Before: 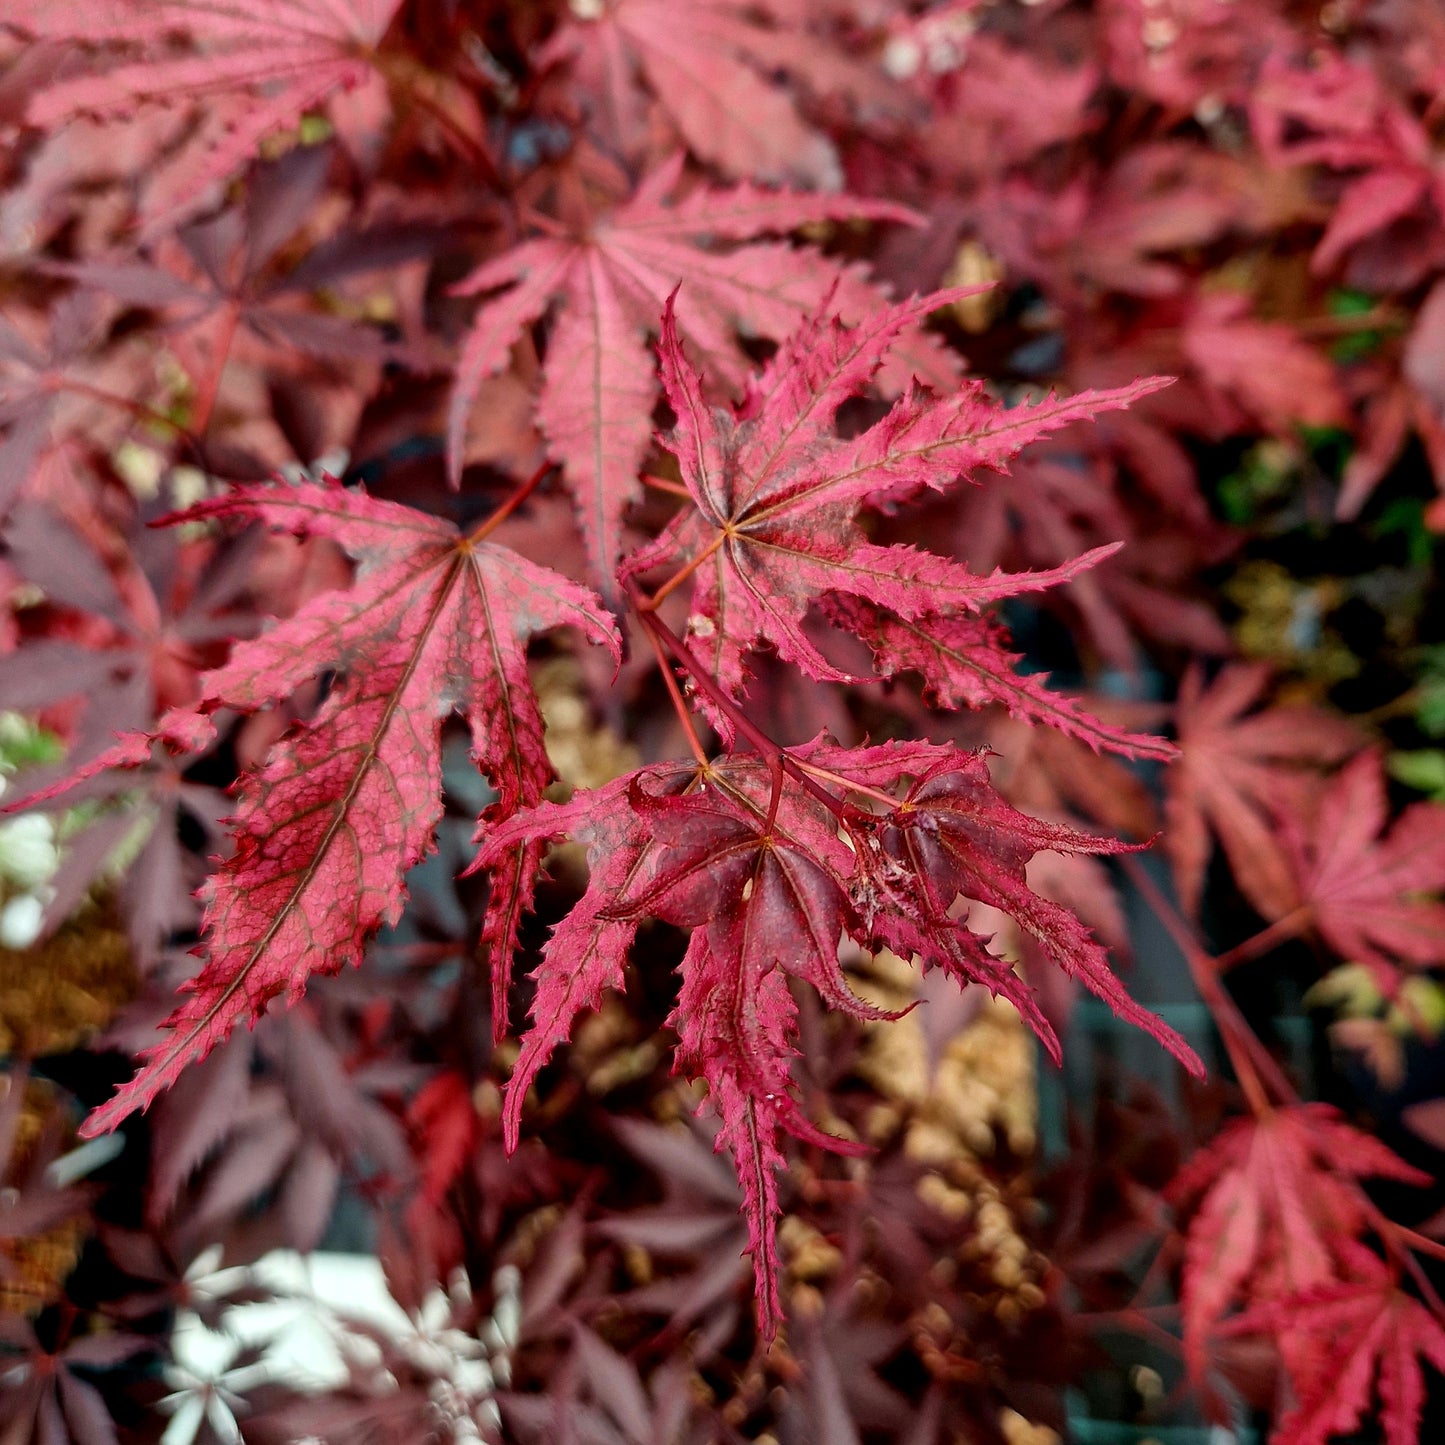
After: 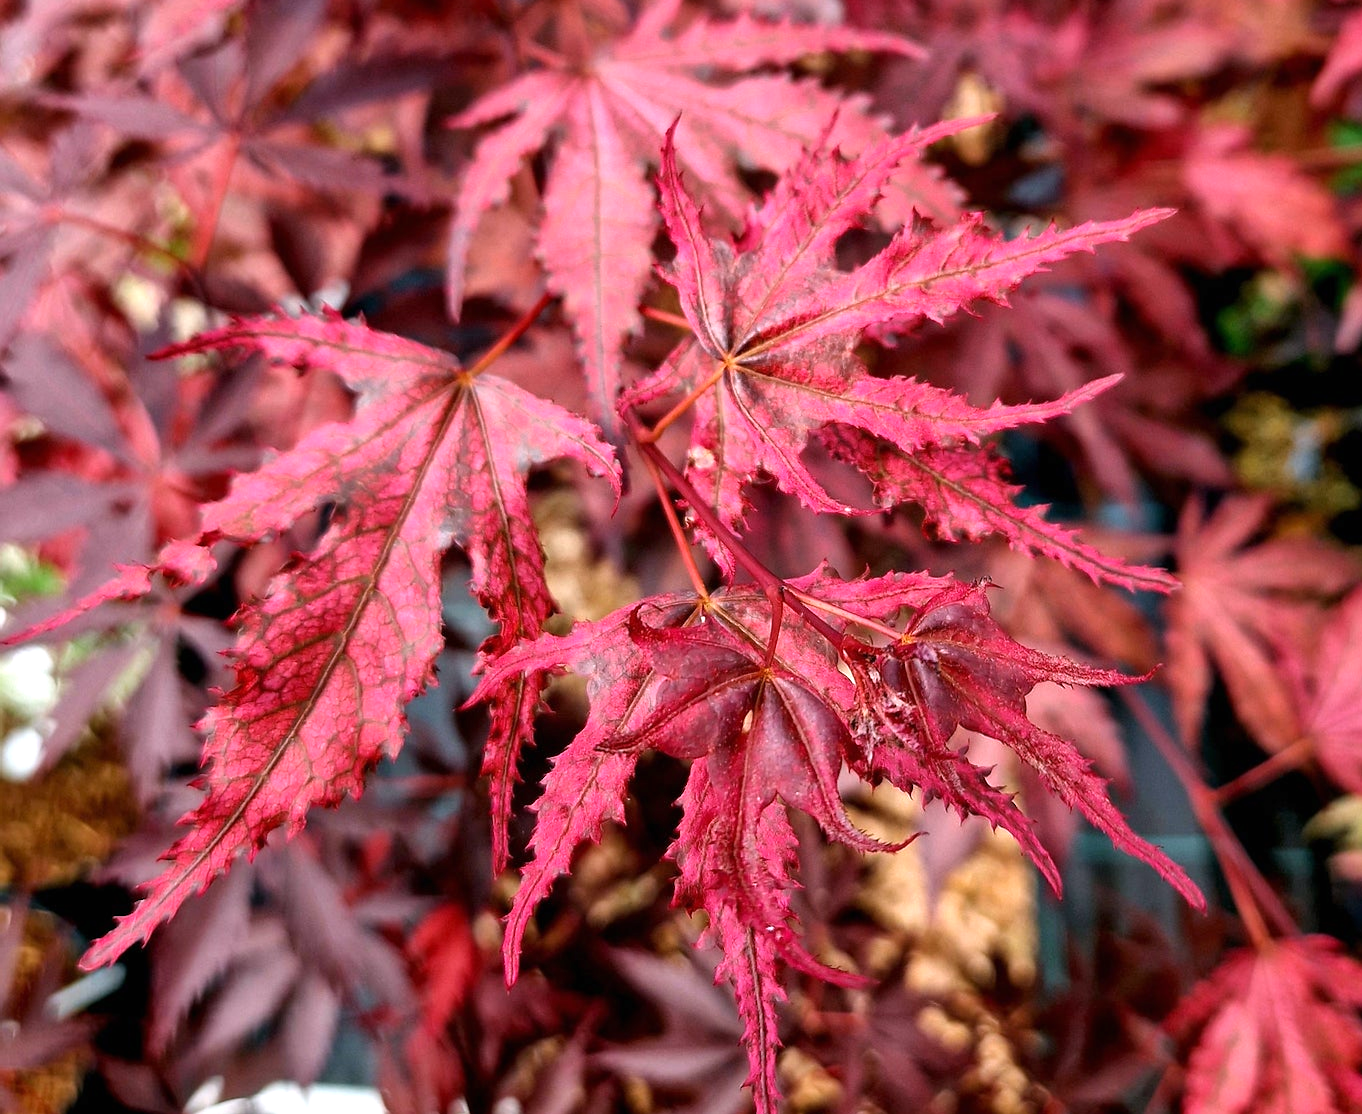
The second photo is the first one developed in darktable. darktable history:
exposure: black level correction 0, exposure 0.5 EV, compensate exposure bias true, compensate highlight preservation false
tone equalizer: -7 EV 0.13 EV, smoothing diameter 25%, edges refinement/feathering 10, preserve details guided filter
crop and rotate: angle 0.03°, top 11.643%, right 5.651%, bottom 11.189%
white balance: red 1.05, blue 1.072
